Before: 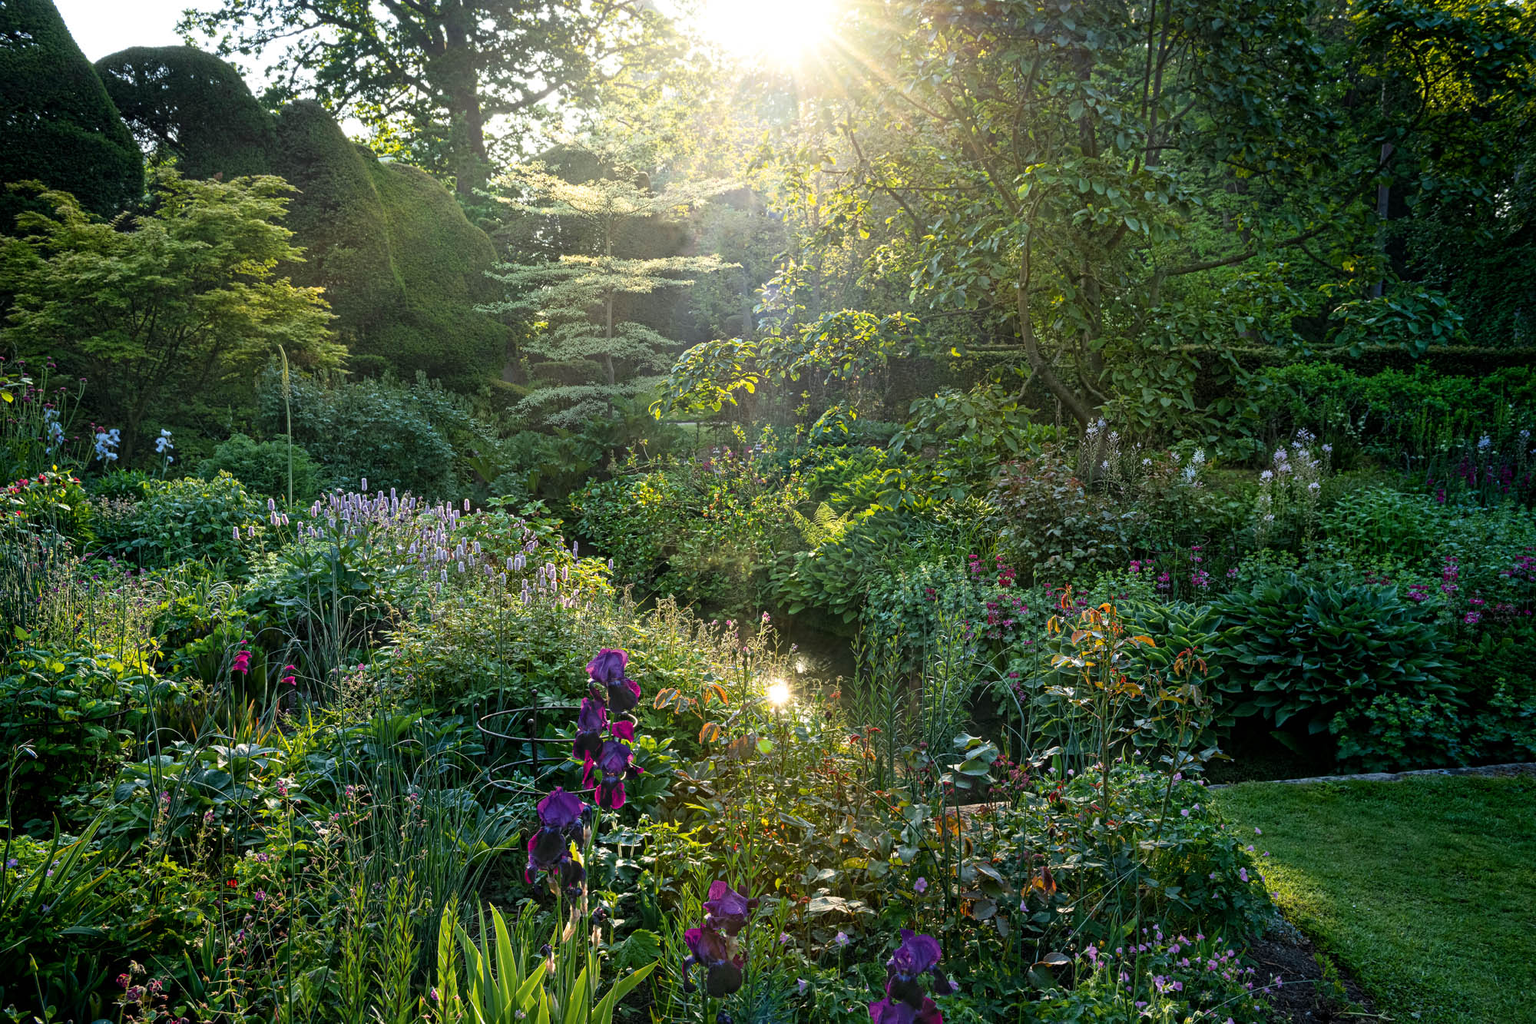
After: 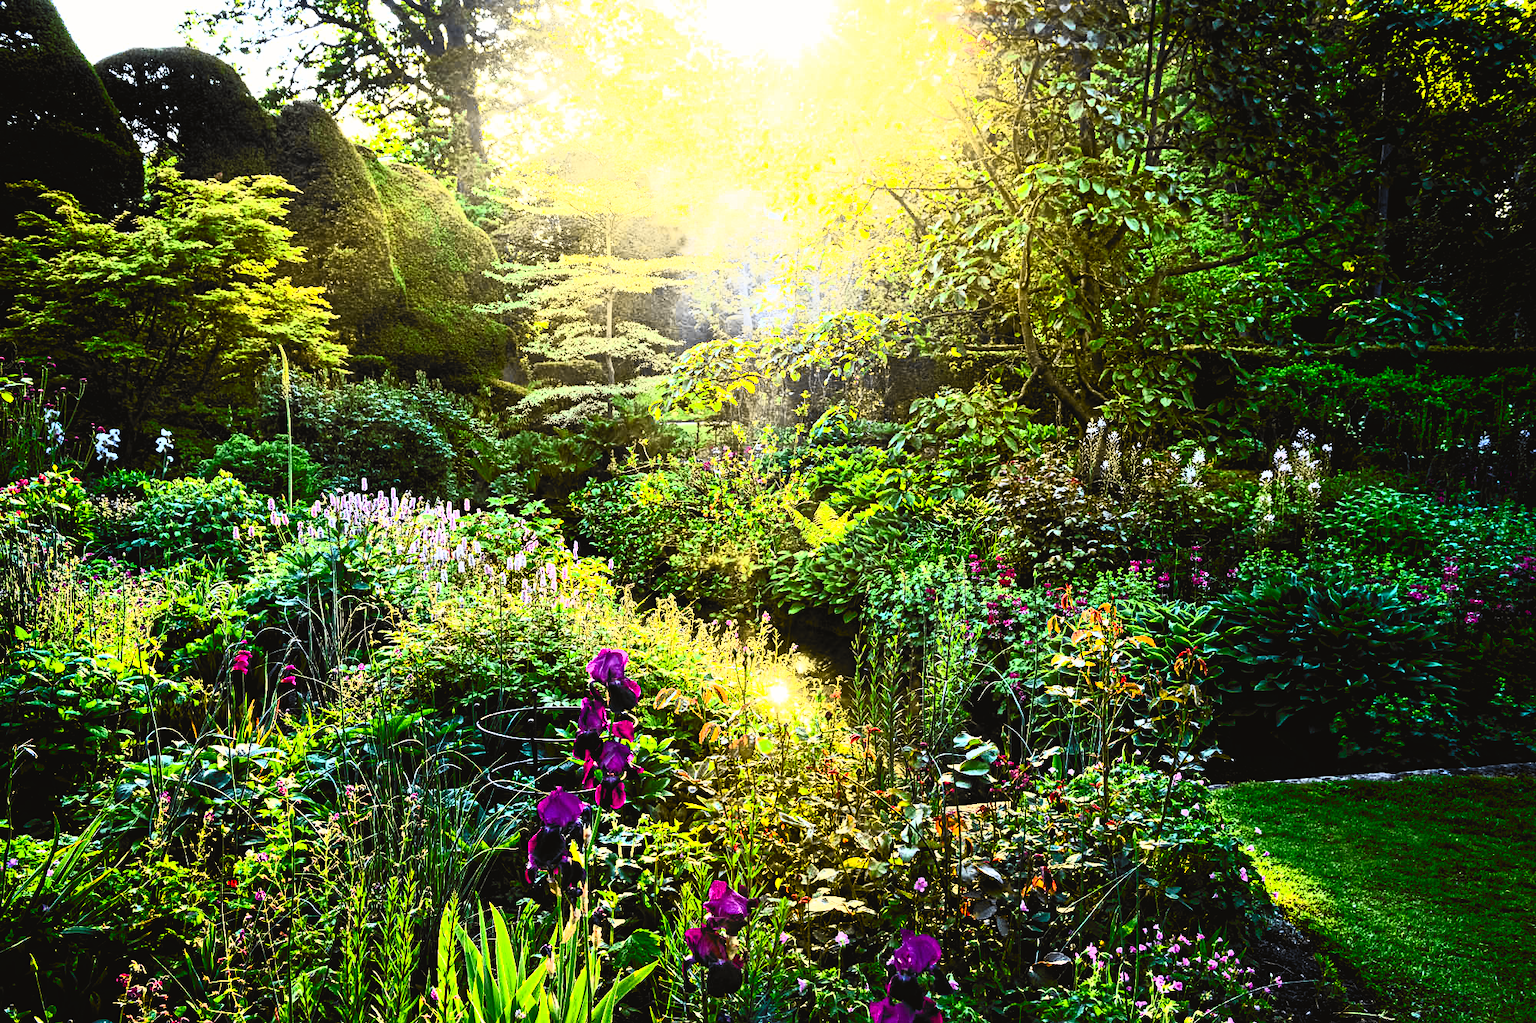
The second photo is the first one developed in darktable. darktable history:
filmic rgb: black relative exposure -4.23 EV, white relative exposure 5.13 EV, threshold 5.96 EV, hardness 2.16, contrast 1.178, enable highlight reconstruction true
tone curve: curves: ch0 [(0, 0.017) (0.259, 0.344) (0.593, 0.778) (0.786, 0.931) (1, 0.999)]; ch1 [(0, 0) (0.405, 0.387) (0.442, 0.47) (0.492, 0.5) (0.511, 0.503) (0.548, 0.596) (0.7, 0.795) (1, 1)]; ch2 [(0, 0) (0.411, 0.433) (0.5, 0.504) (0.535, 0.581) (1, 1)], color space Lab, independent channels, preserve colors none
contrast brightness saturation: contrast 0.836, brightness 0.607, saturation 0.595
